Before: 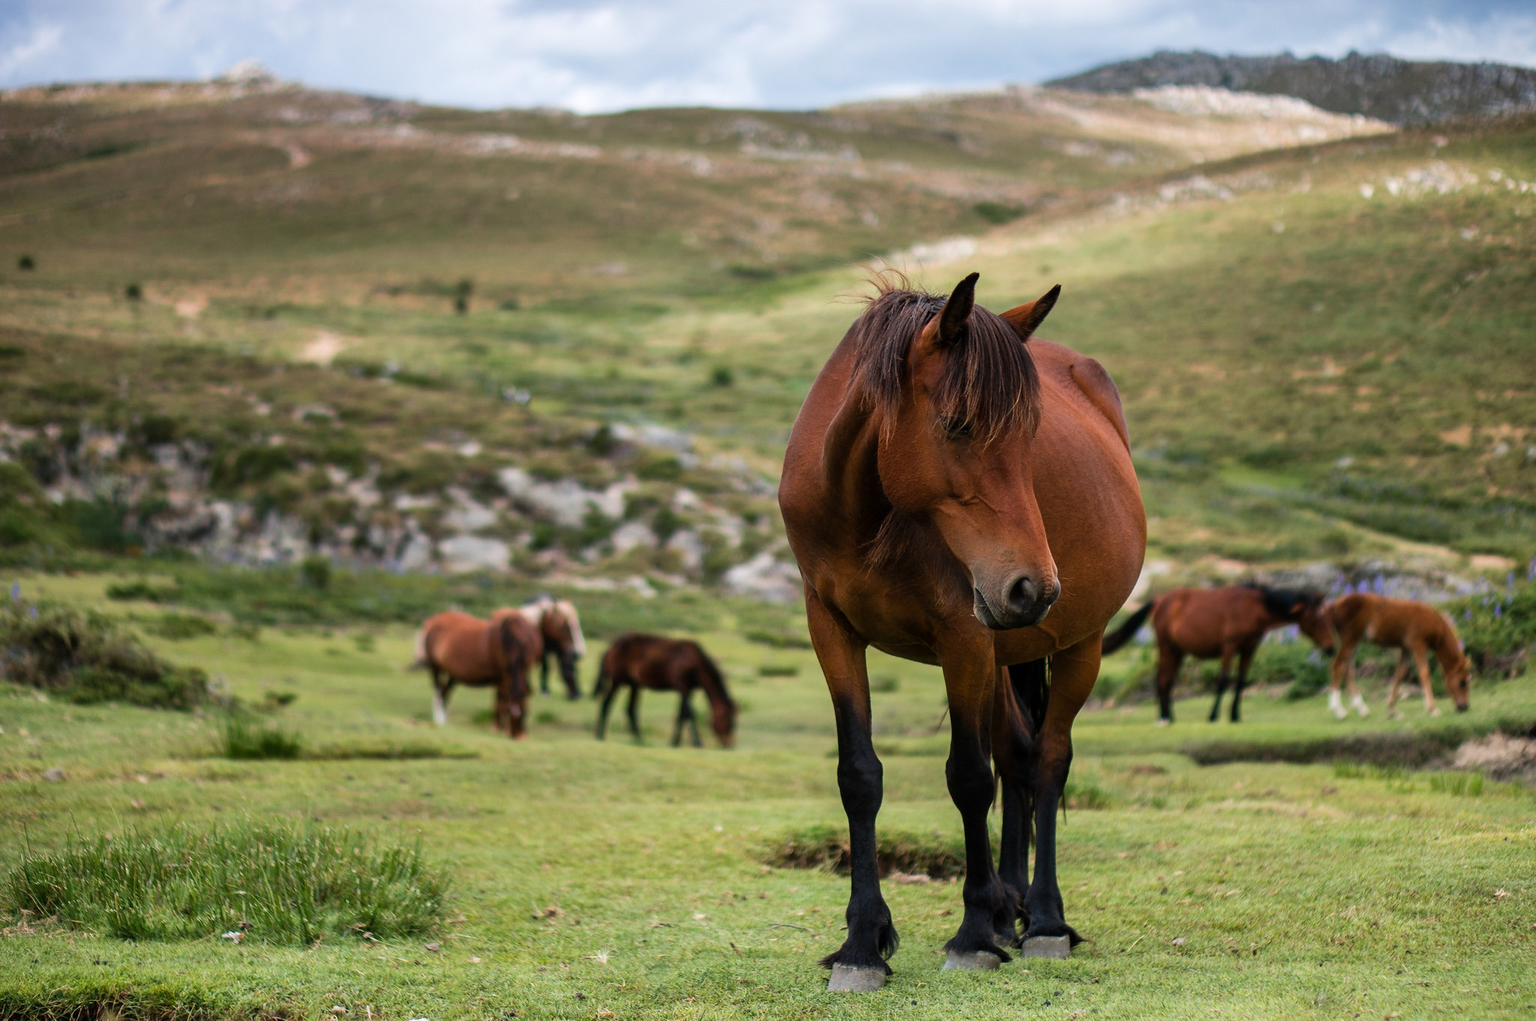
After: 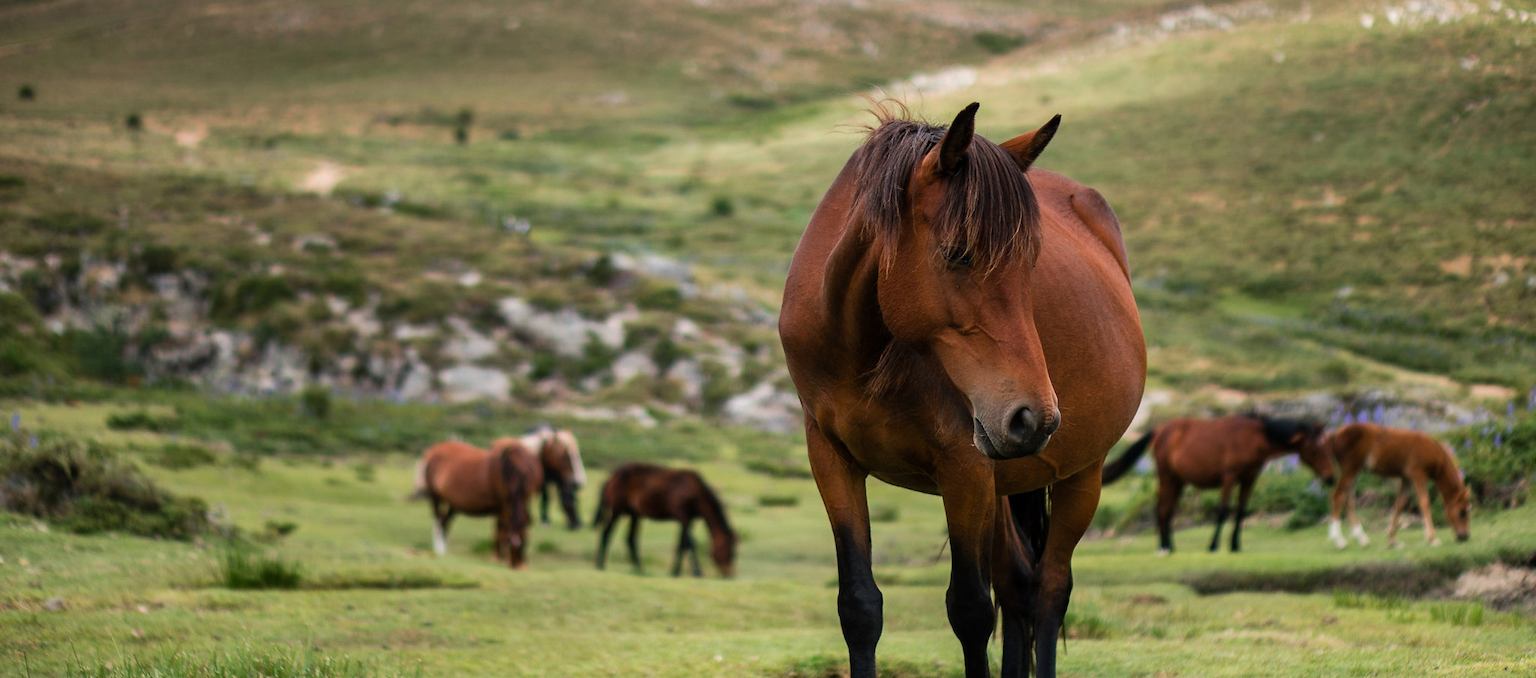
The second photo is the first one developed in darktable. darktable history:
crop: top 16.722%, bottom 16.773%
